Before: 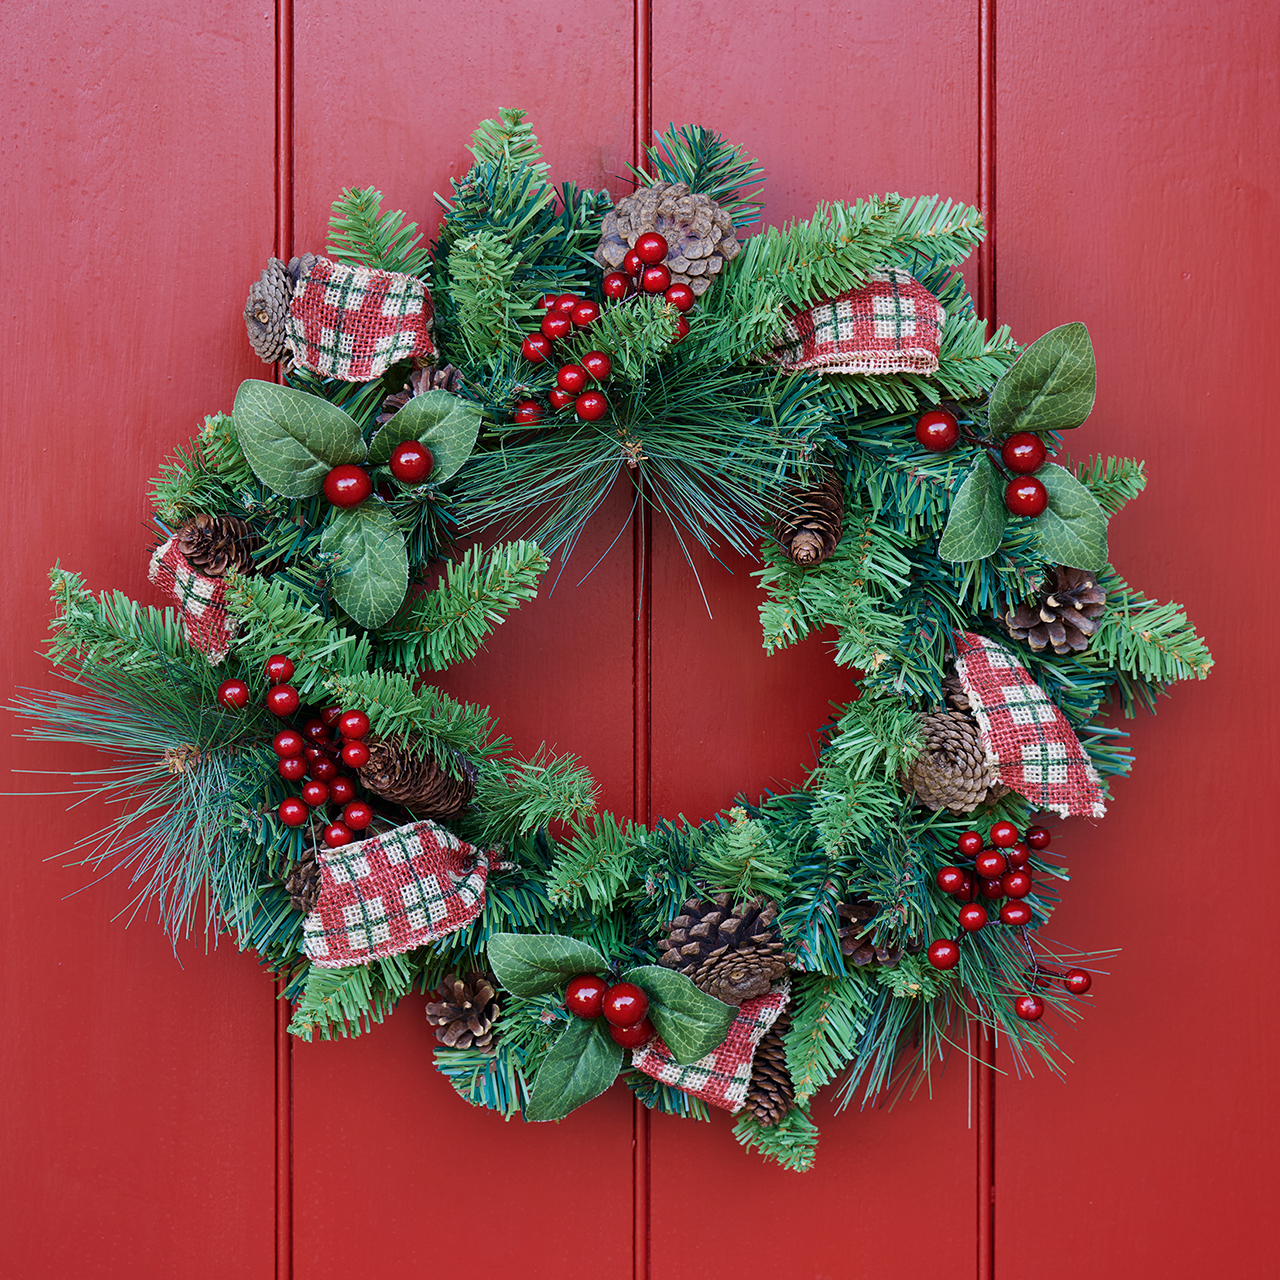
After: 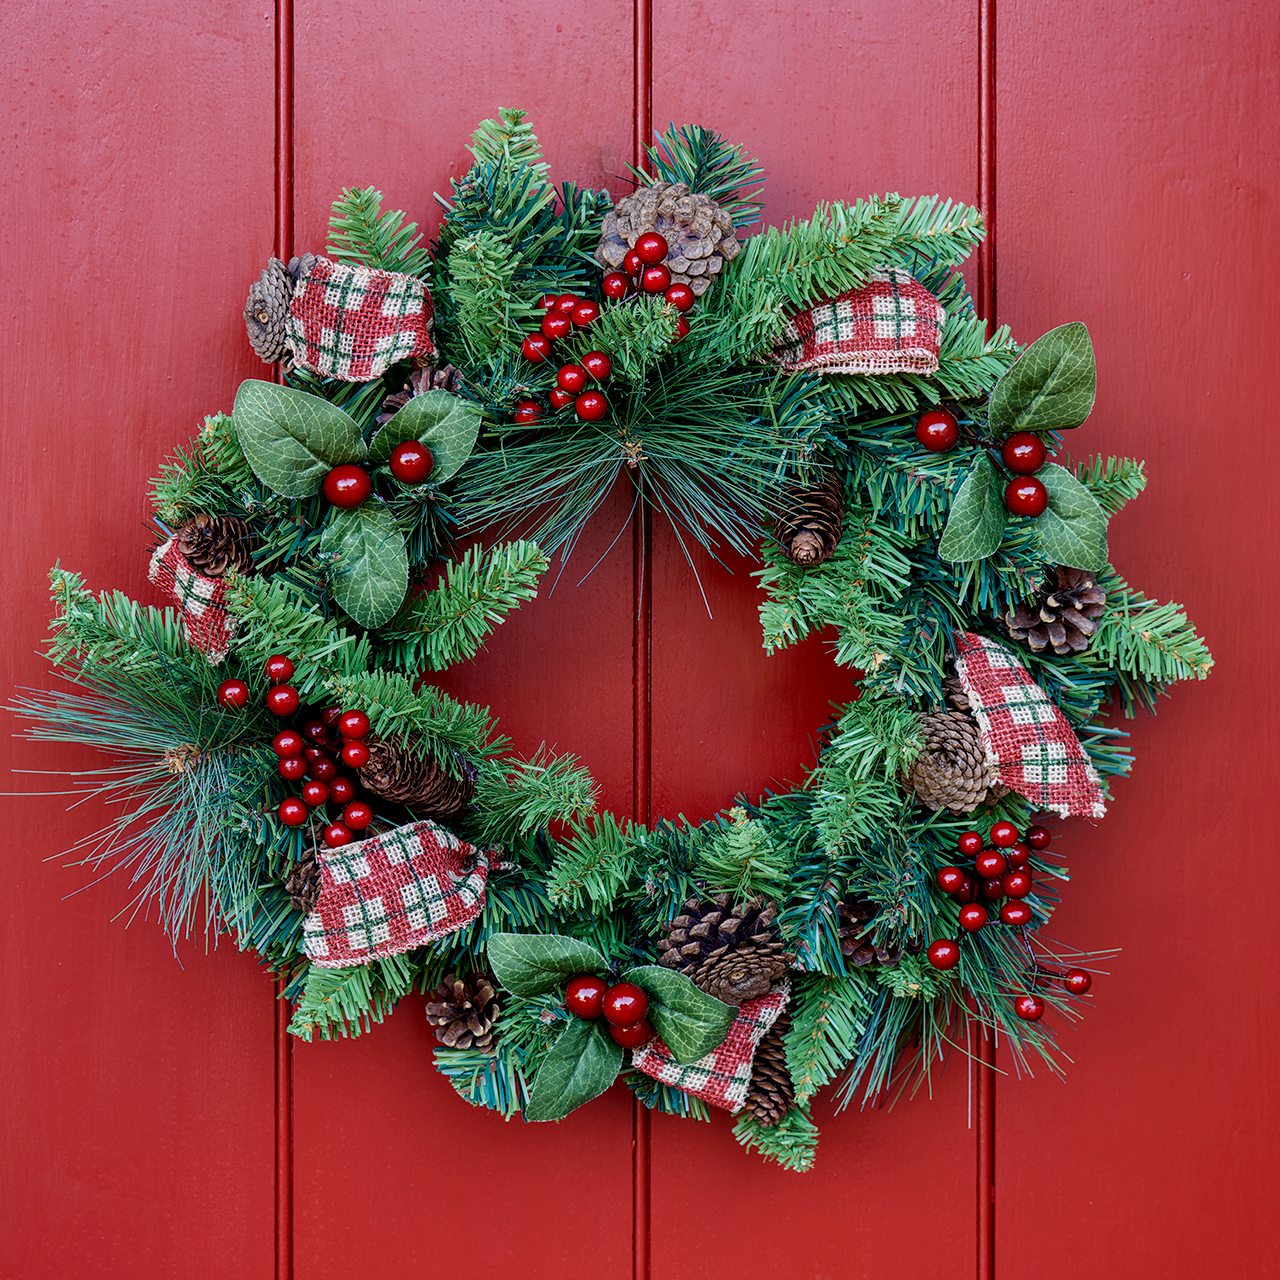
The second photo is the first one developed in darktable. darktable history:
exposure: black level correction 0.007, compensate highlight preservation false
local contrast: on, module defaults
